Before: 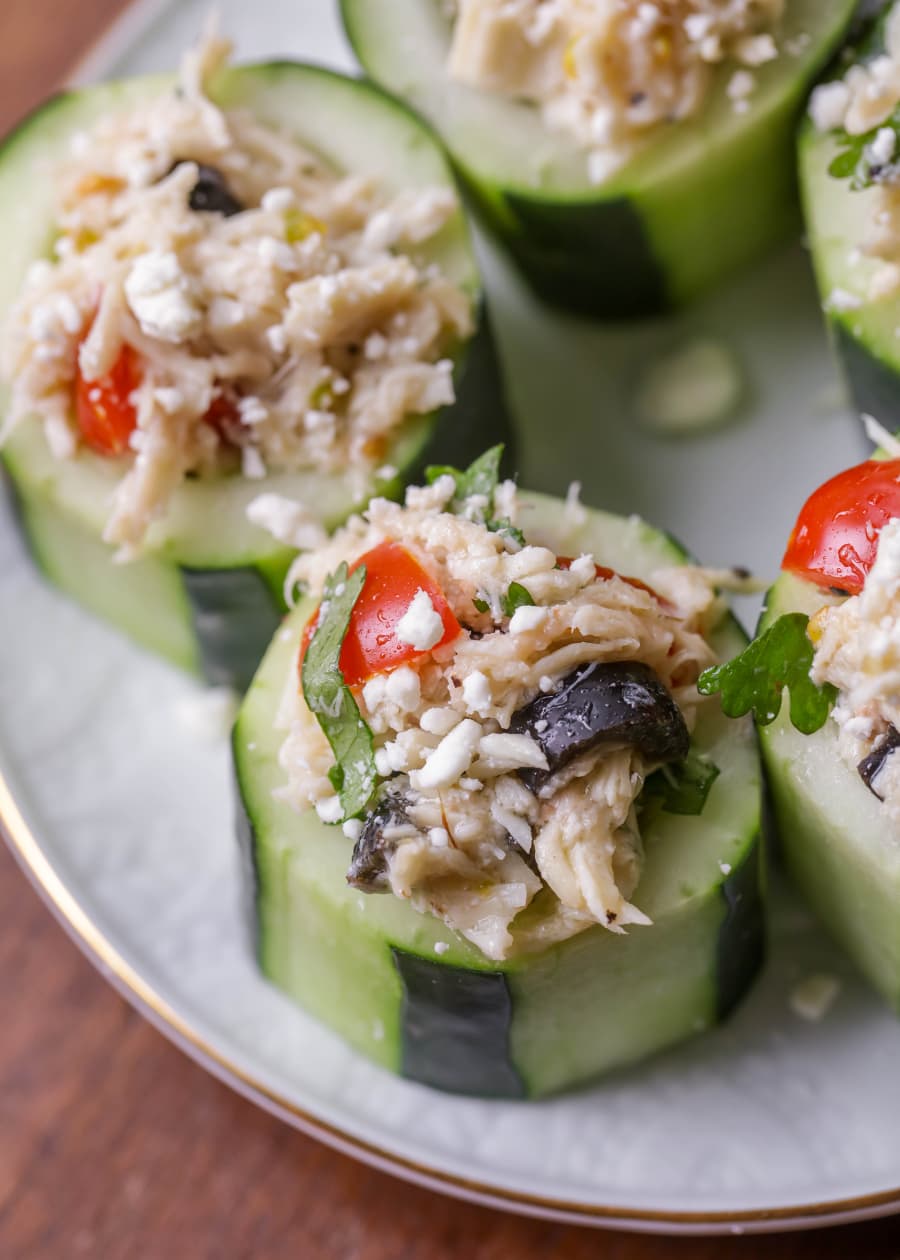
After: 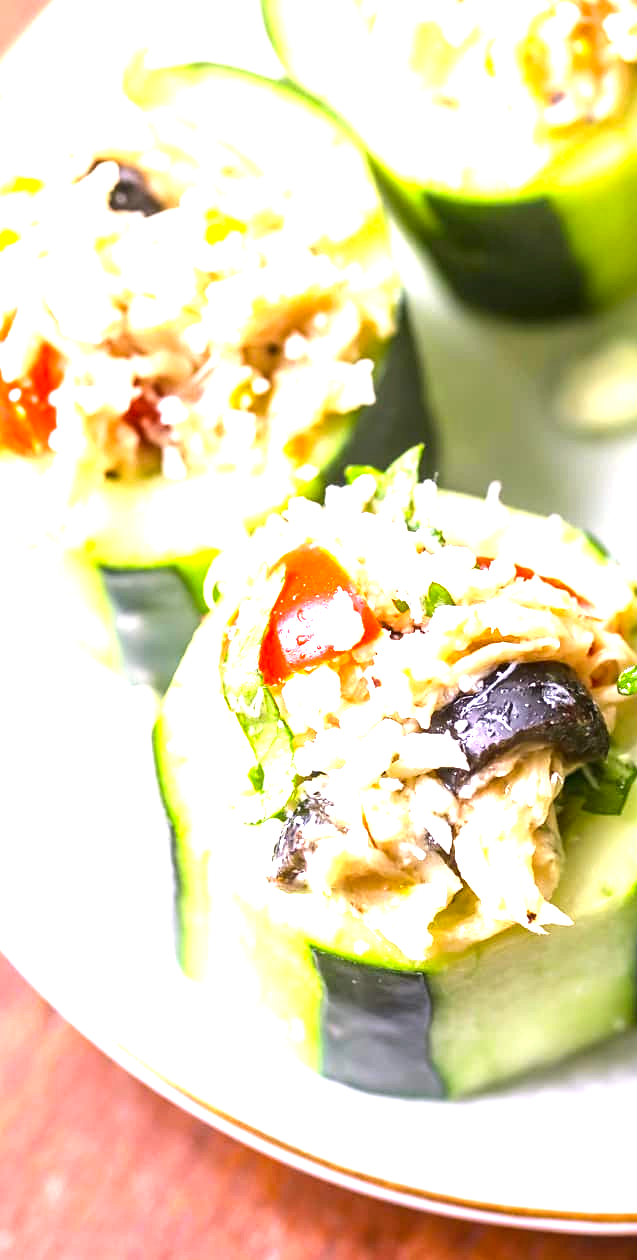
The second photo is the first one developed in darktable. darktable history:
exposure: black level correction 0, exposure 1.876 EV, compensate highlight preservation false
crop and rotate: left 8.986%, right 20.185%
sharpen: amount 0.208
levels: levels [0, 0.478, 1]
color balance rgb: highlights gain › chroma 0.284%, highlights gain › hue 331.66°, perceptual saturation grading › global saturation 19.407%, perceptual brilliance grading › highlights 13.175%, perceptual brilliance grading › mid-tones 7.914%, perceptual brilliance grading › shadows -16.711%
